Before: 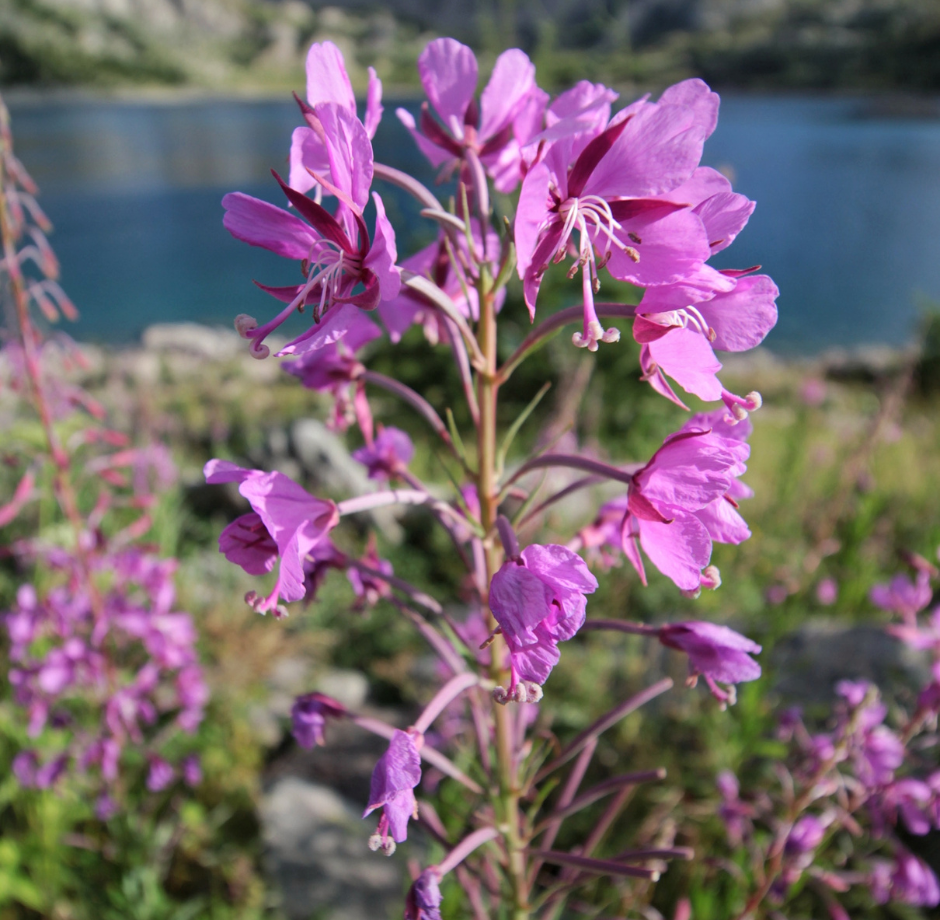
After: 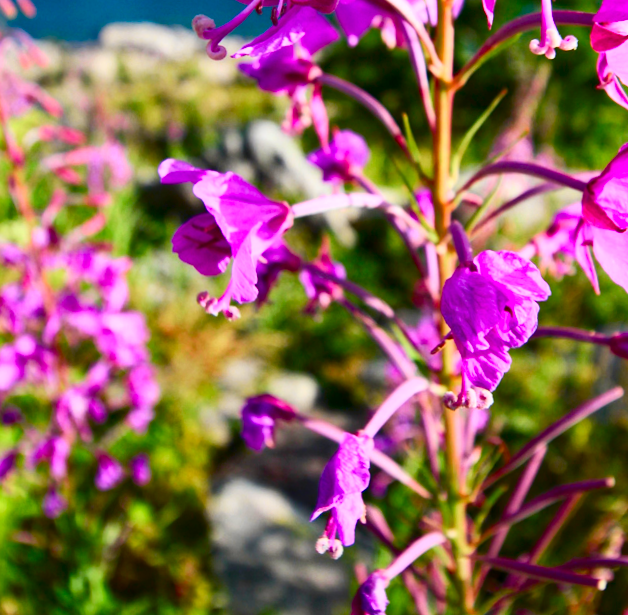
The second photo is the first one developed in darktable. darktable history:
crop and rotate: angle -1.15°, left 3.939%, top 31.77%, right 27.826%
tone curve: curves: ch0 [(0, 0) (0.187, 0.12) (0.384, 0.363) (0.577, 0.681) (0.735, 0.881) (0.864, 0.959) (1, 0.987)]; ch1 [(0, 0) (0.402, 0.36) (0.476, 0.466) (0.501, 0.501) (0.518, 0.514) (0.564, 0.614) (0.614, 0.664) (0.741, 0.829) (1, 1)]; ch2 [(0, 0) (0.429, 0.387) (0.483, 0.481) (0.503, 0.501) (0.522, 0.531) (0.564, 0.605) (0.615, 0.697) (0.702, 0.774) (1, 0.895)], color space Lab, independent channels, preserve colors none
color balance rgb: linear chroma grading › global chroma 19.983%, perceptual saturation grading › global saturation 0.793%, perceptual saturation grading › highlights -25.097%, perceptual saturation grading › shadows 29.41%, global vibrance 40.383%
shadows and highlights: shadows 13.27, white point adjustment 1.29, soften with gaussian
